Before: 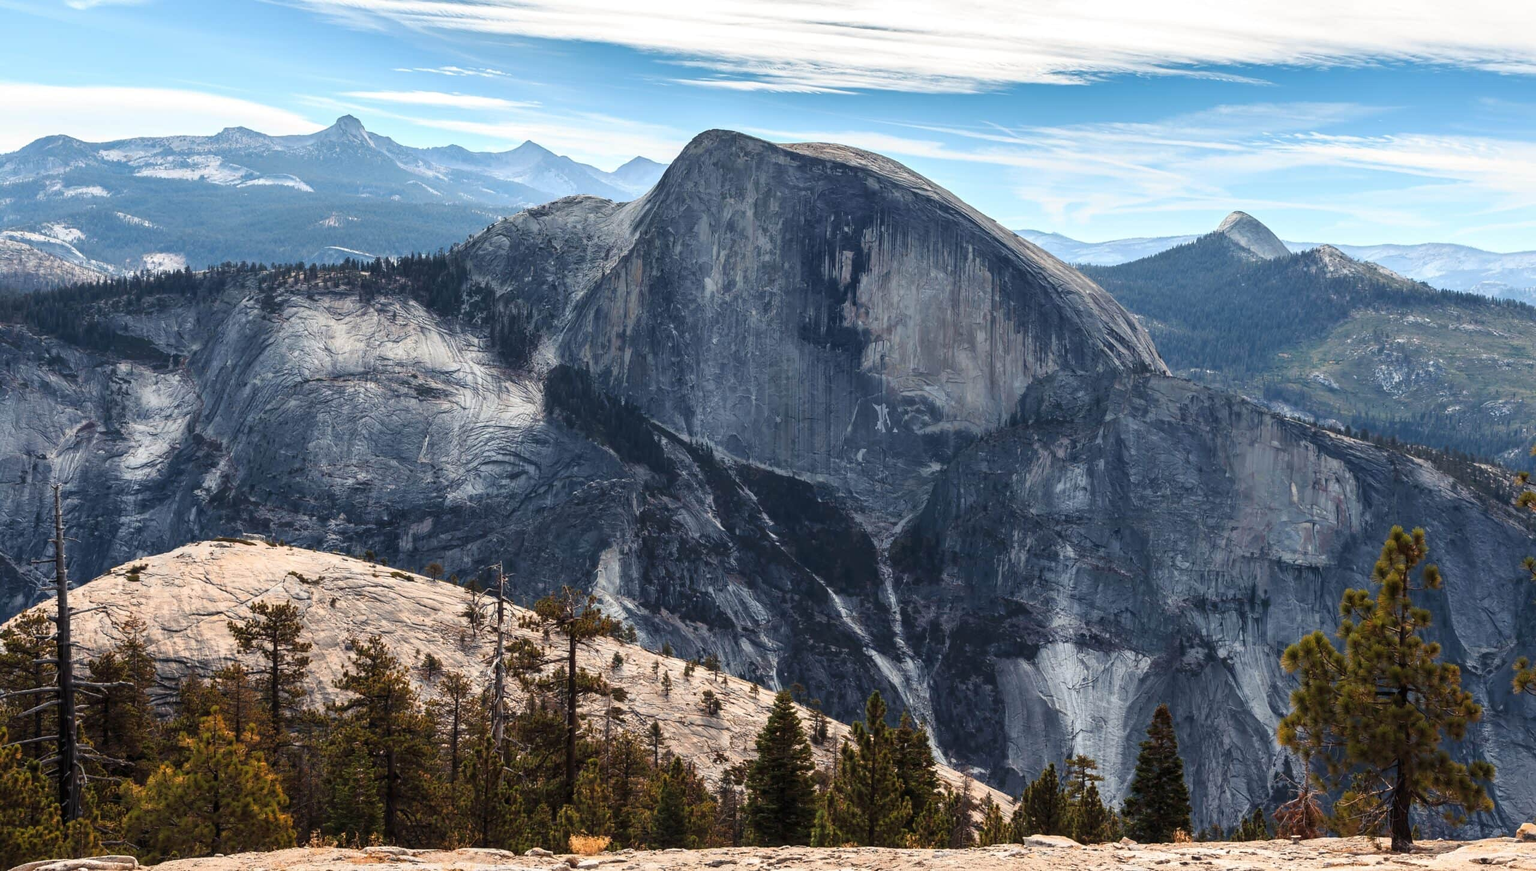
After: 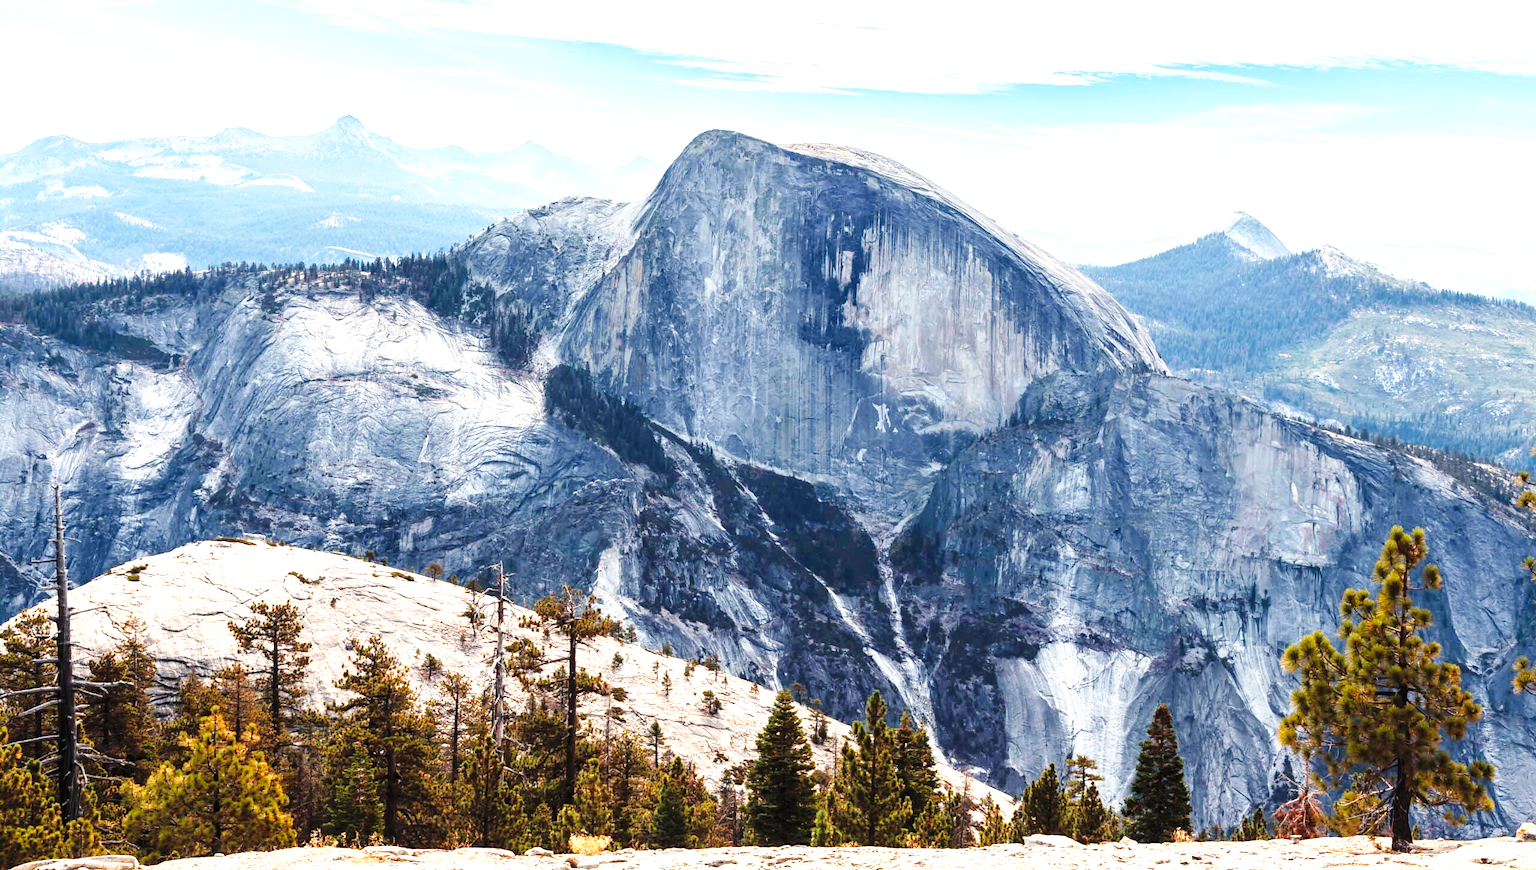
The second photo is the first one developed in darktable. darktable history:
base curve: curves: ch0 [(0, 0) (0.036, 0.025) (0.121, 0.166) (0.206, 0.329) (0.605, 0.79) (1, 1)], preserve colors none
exposure: black level correction 0, exposure 1.173 EV, compensate exposure bias true, compensate highlight preservation false
